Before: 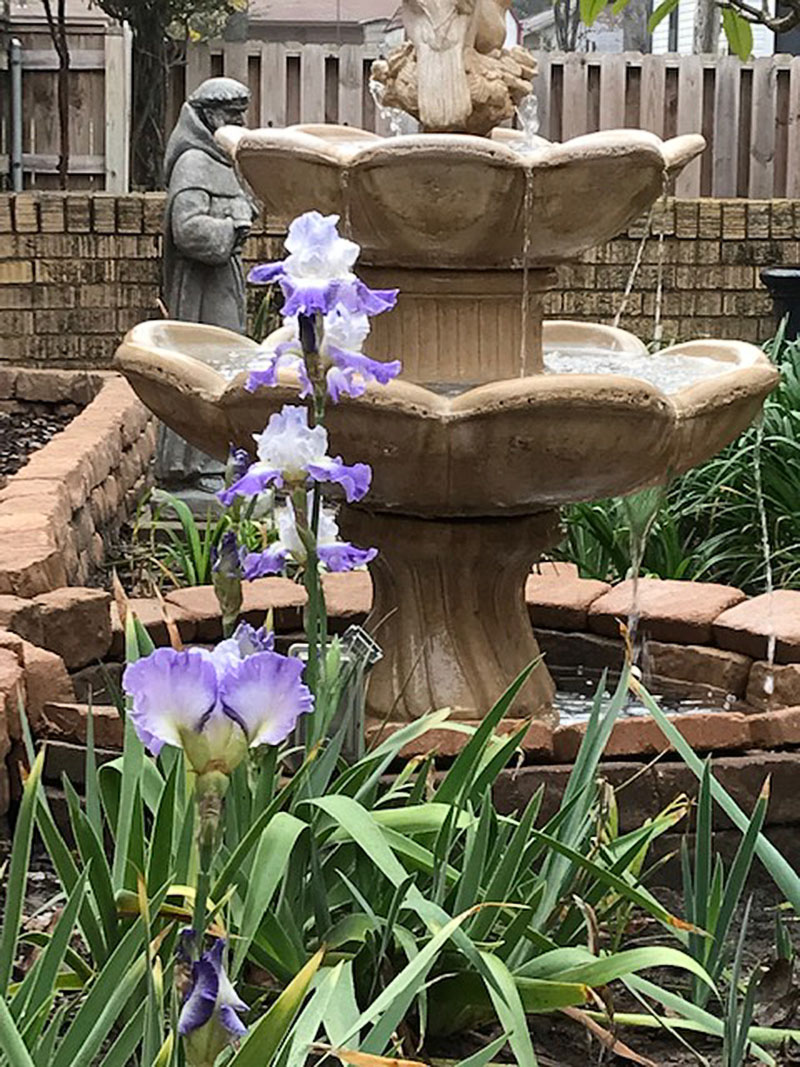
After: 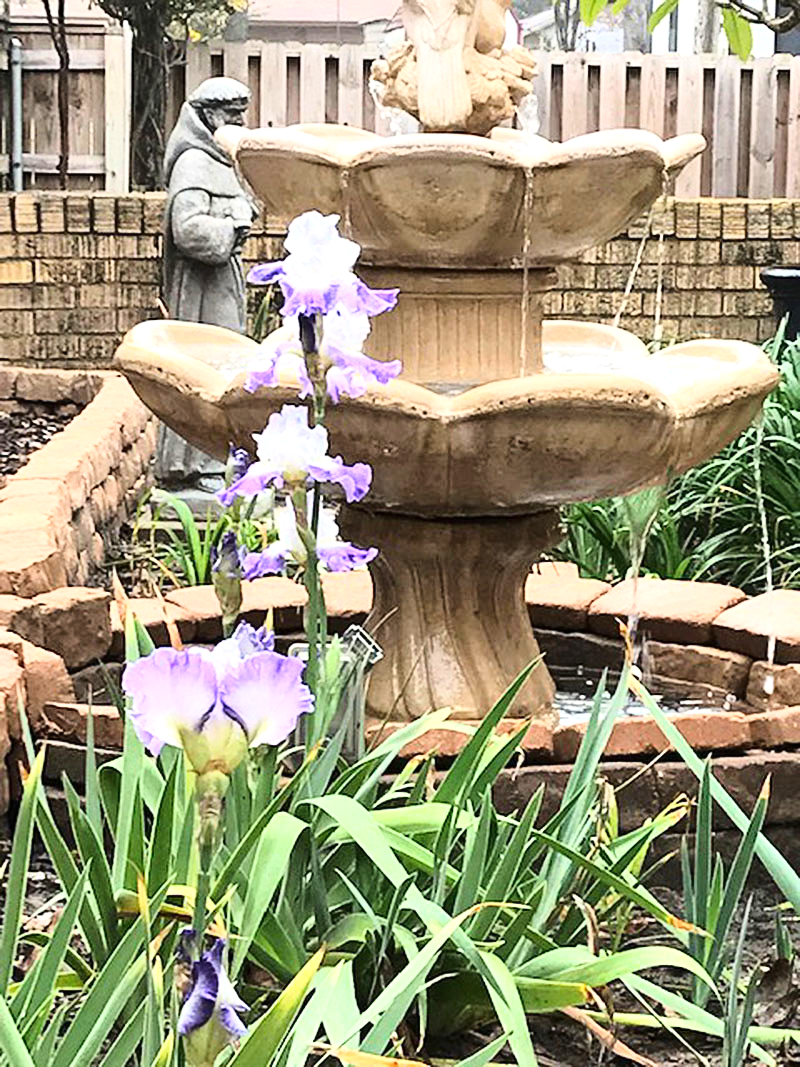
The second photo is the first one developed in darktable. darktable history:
exposure: exposure 0.61 EV, compensate highlight preservation false
base curve: curves: ch0 [(0, 0) (0.028, 0.03) (0.121, 0.232) (0.46, 0.748) (0.859, 0.968) (1, 1)]
